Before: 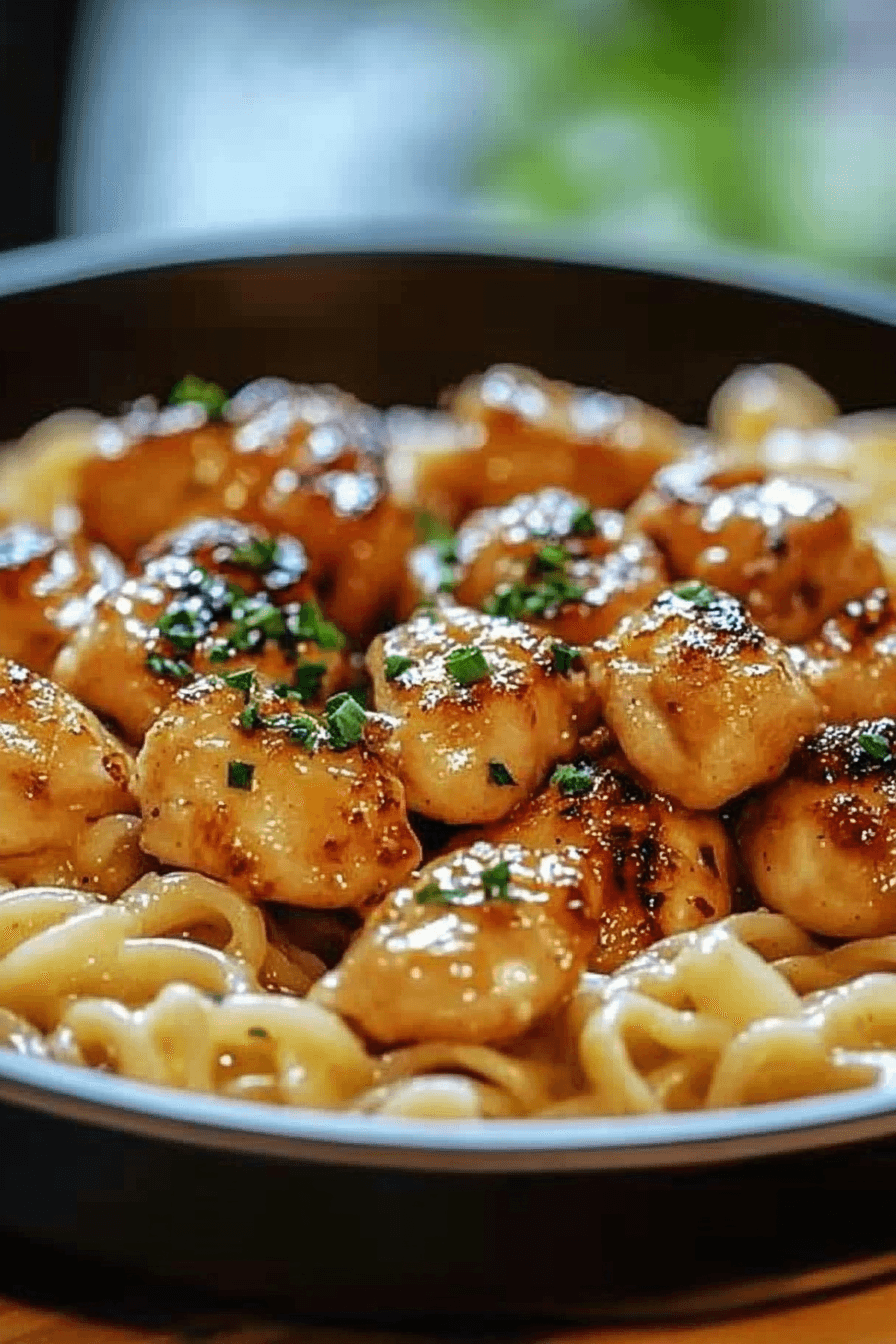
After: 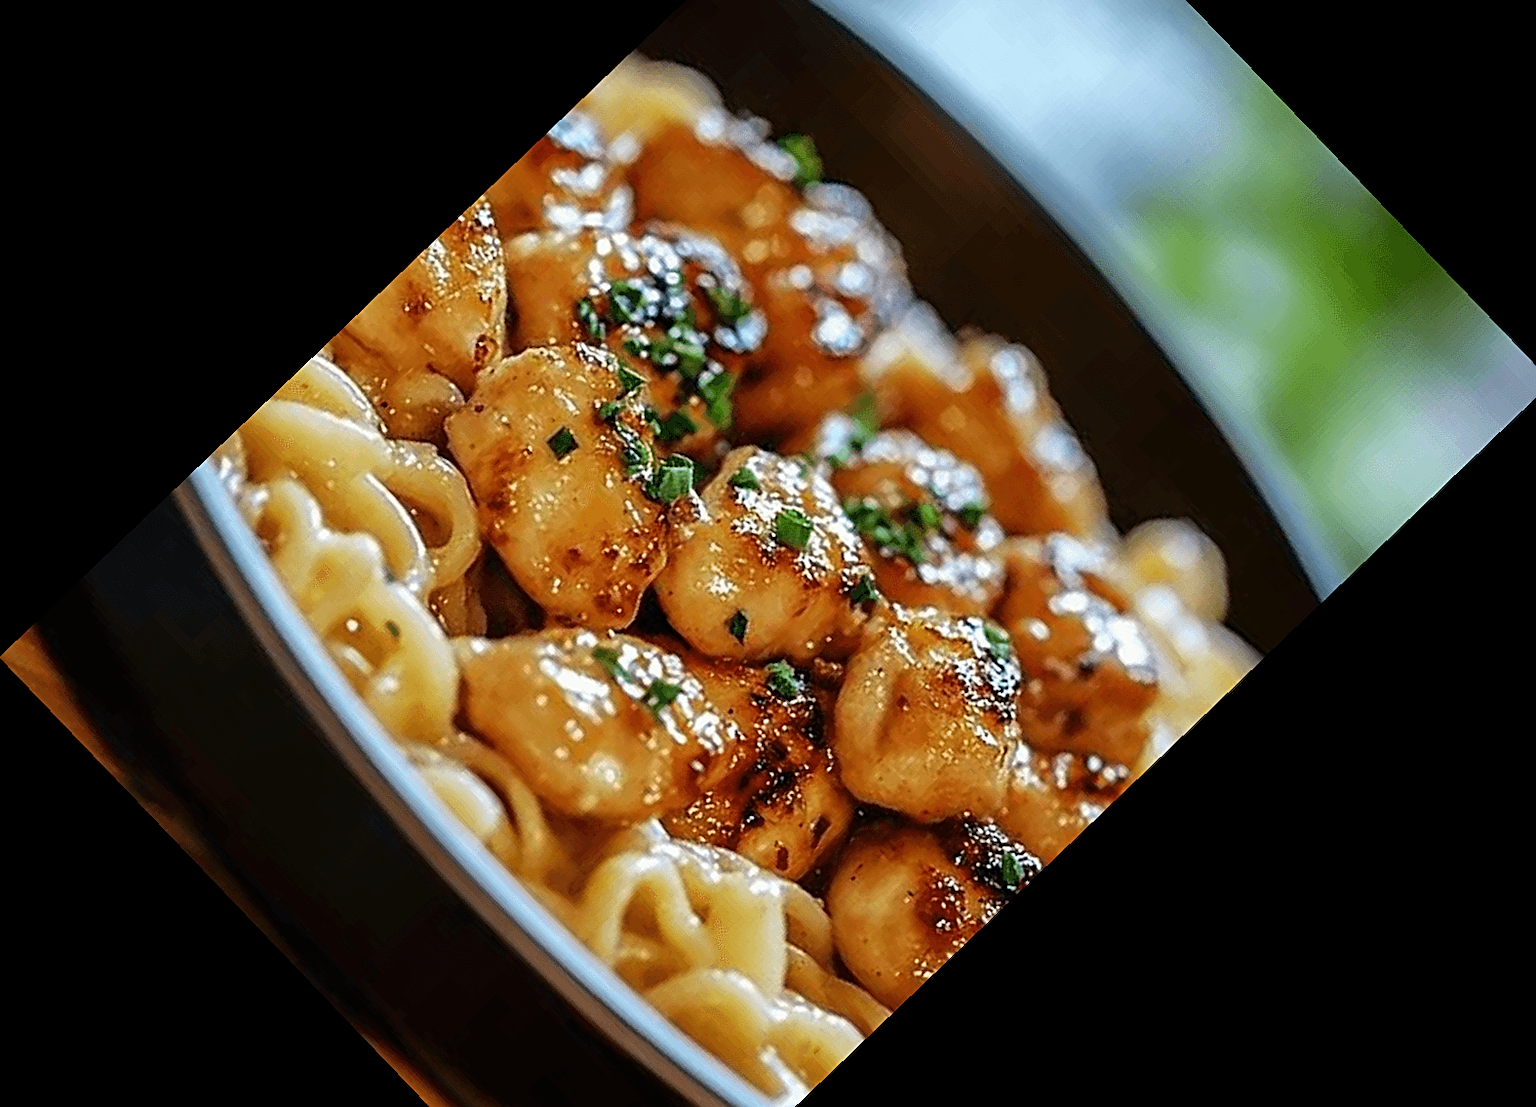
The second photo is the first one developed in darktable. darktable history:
sharpen: on, module defaults
exposure: black level correction 0.001, compensate highlight preservation false
crop and rotate: angle -46.26°, top 16.234%, right 0.912%, bottom 11.704%
